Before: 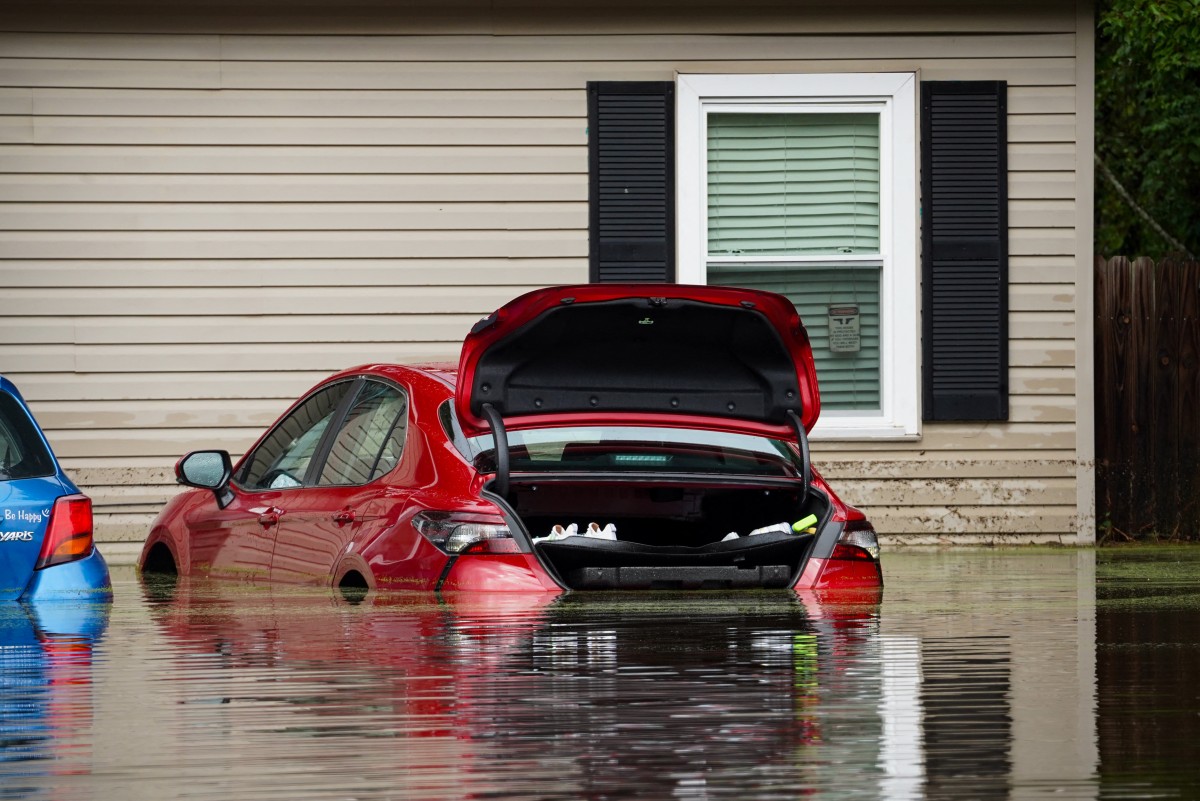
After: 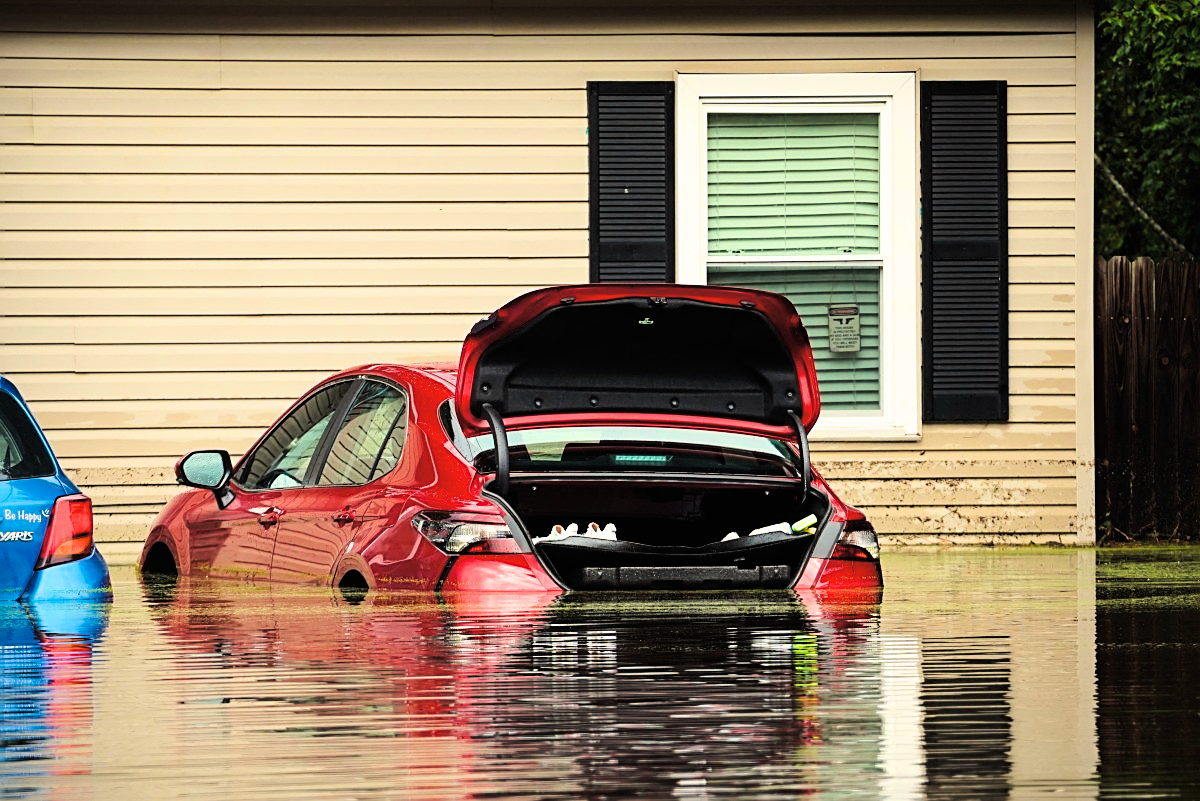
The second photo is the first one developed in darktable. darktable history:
sharpen: on, module defaults
filmic rgb: black relative exposure -7.65 EV, white relative exposure 4.56 EV, hardness 3.61, color science v6 (2022)
white balance: red 1.029, blue 0.92
exposure: exposure 0.785 EV, compensate highlight preservation false
color balance rgb: global offset › luminance 0.71%, perceptual saturation grading › global saturation -11.5%, perceptual brilliance grading › highlights 17.77%, perceptual brilliance grading › mid-tones 31.71%, perceptual brilliance grading › shadows -31.01%, global vibrance 50%
